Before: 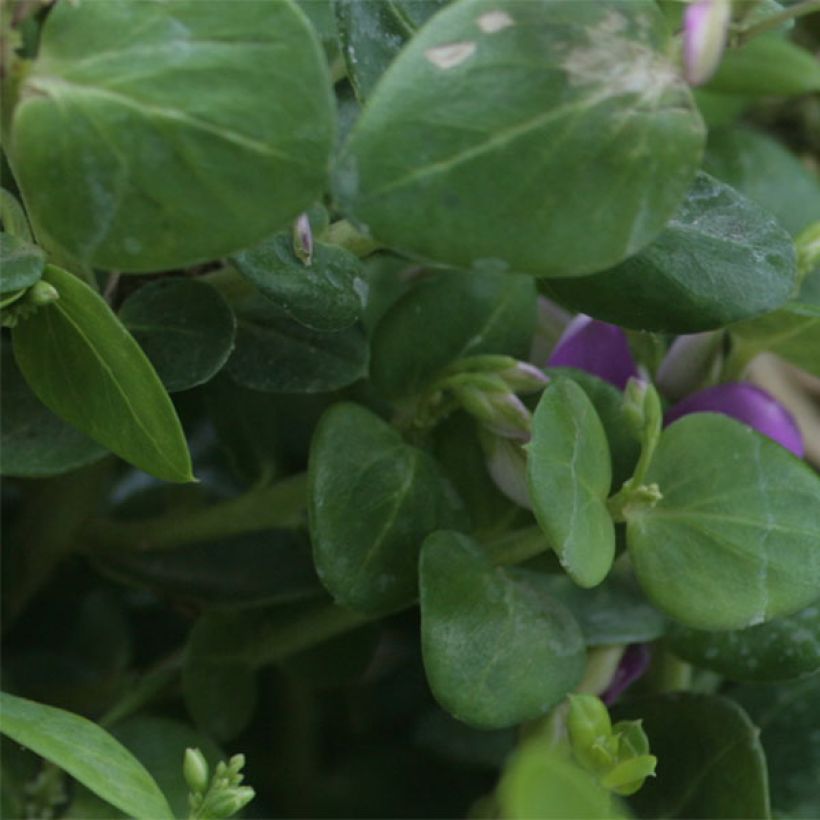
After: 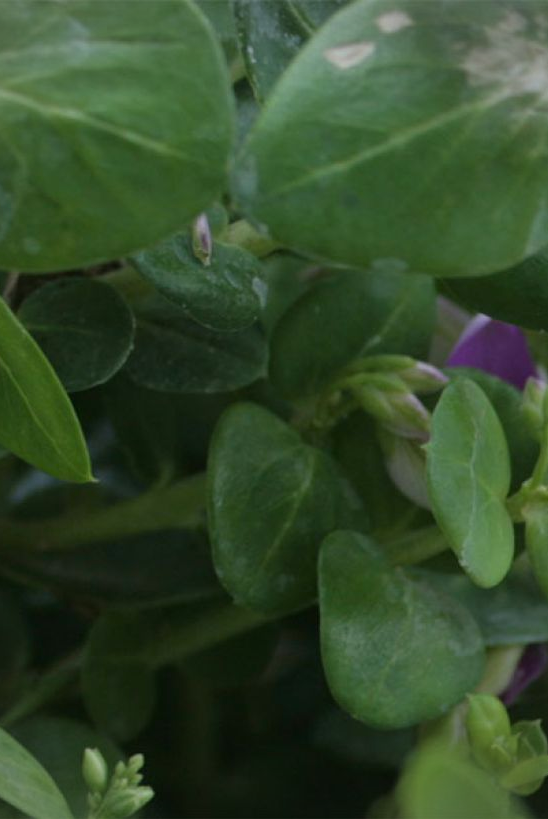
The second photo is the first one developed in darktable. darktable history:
color correction: highlights b* 0, saturation 1.06
crop and rotate: left 12.32%, right 20.812%
vignetting: fall-off radius 61.09%
